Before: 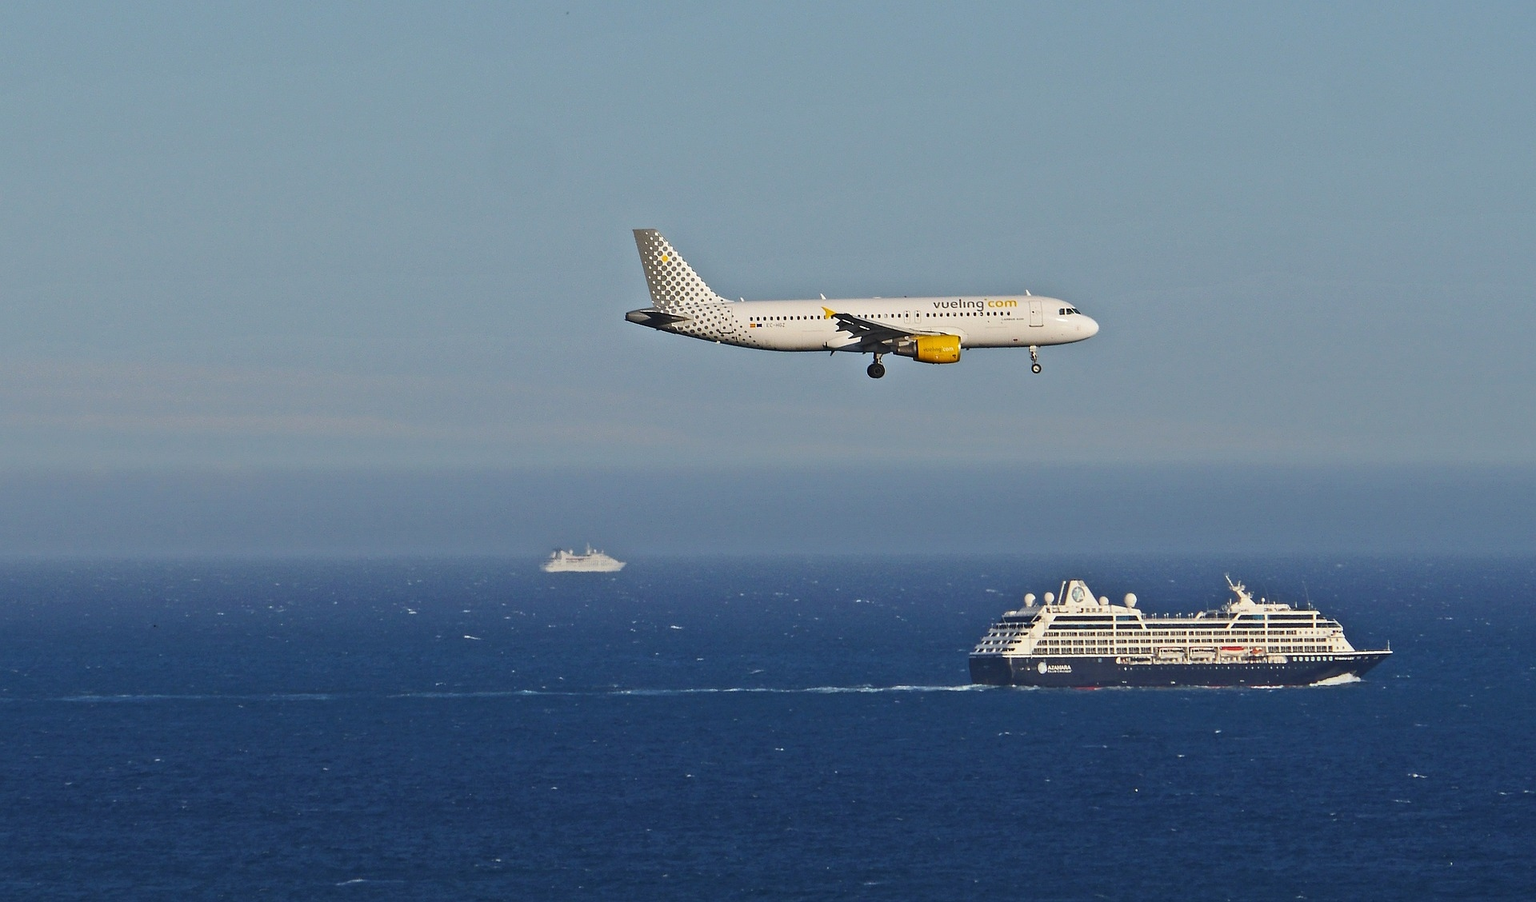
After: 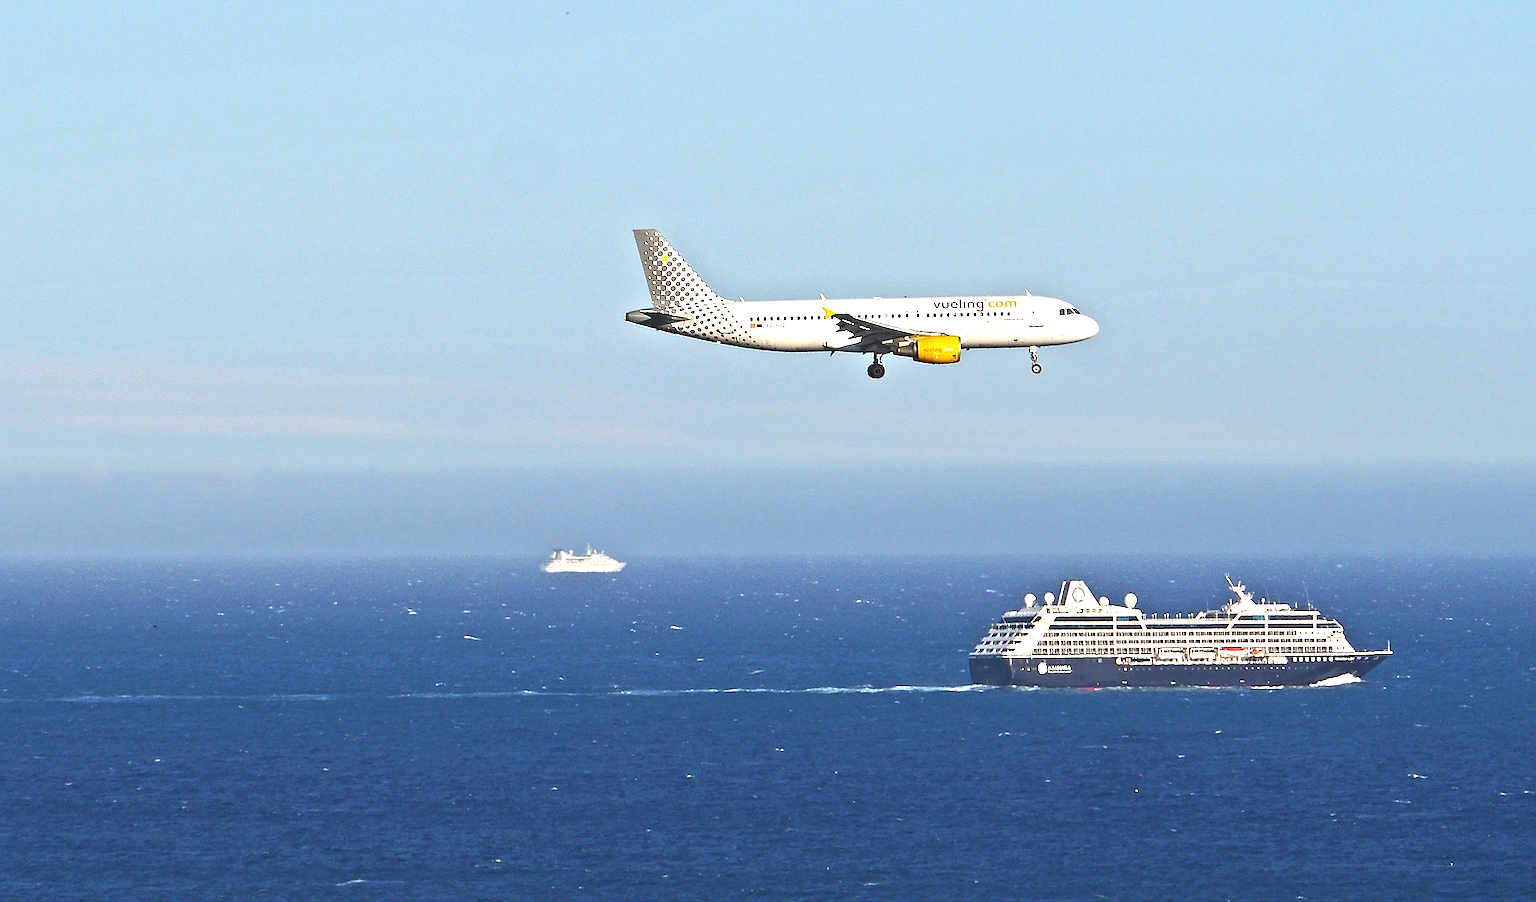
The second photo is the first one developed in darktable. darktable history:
exposure: black level correction 0, exposure 1.1 EV, compensate exposure bias true, compensate highlight preservation false
sharpen: radius 0.969, amount 0.604
